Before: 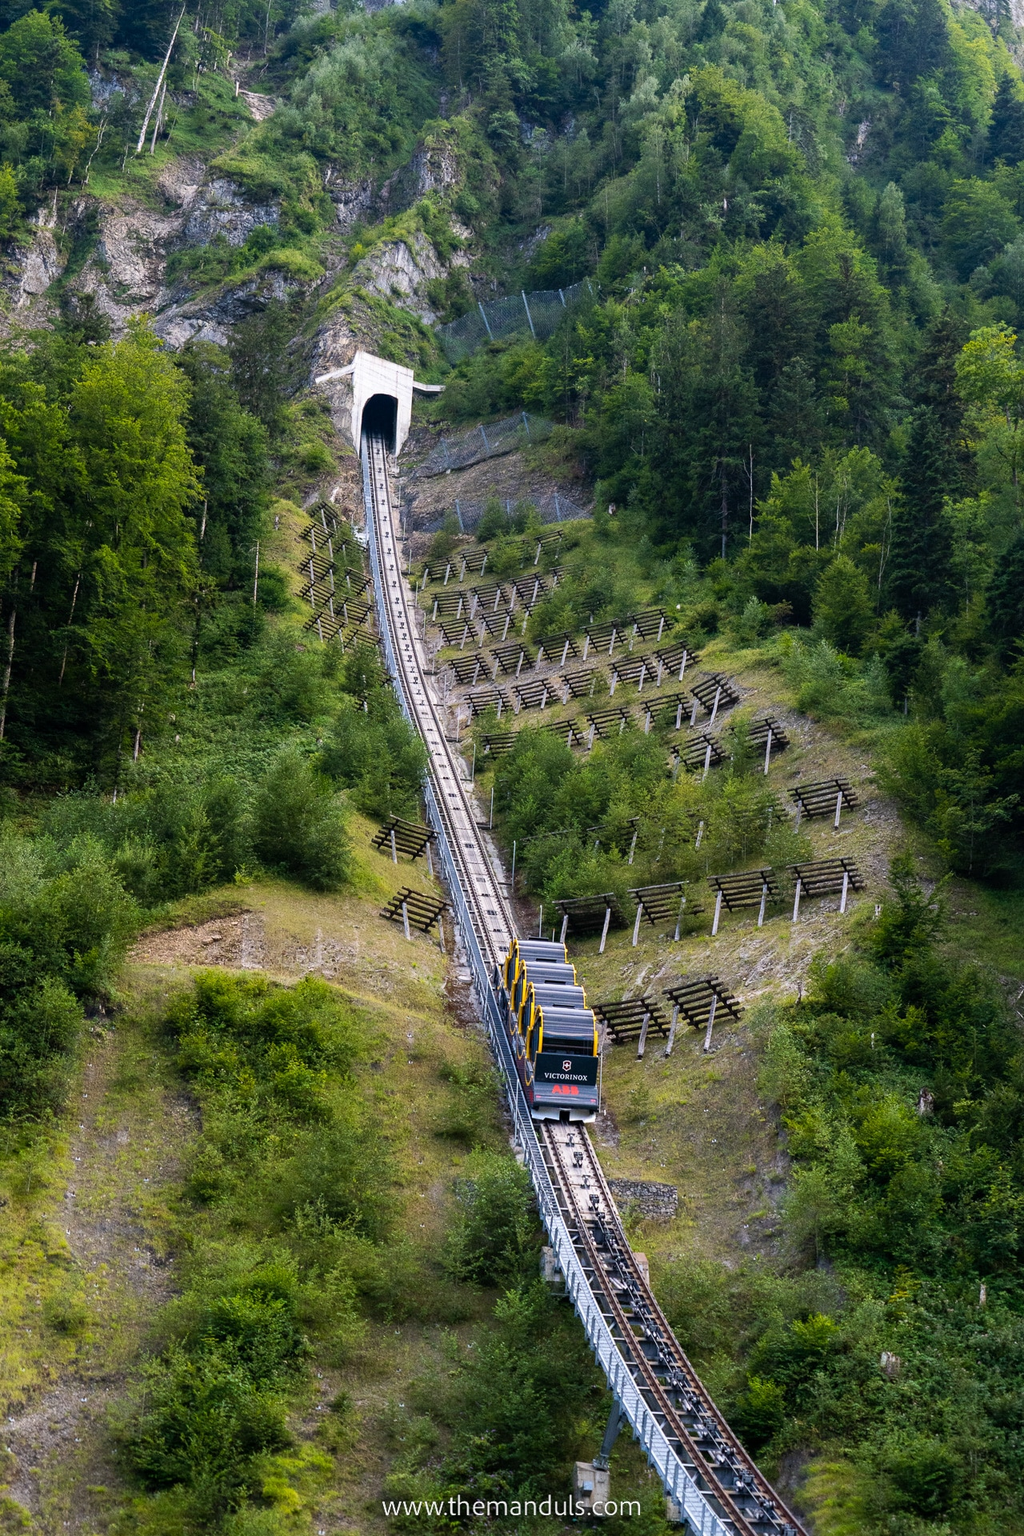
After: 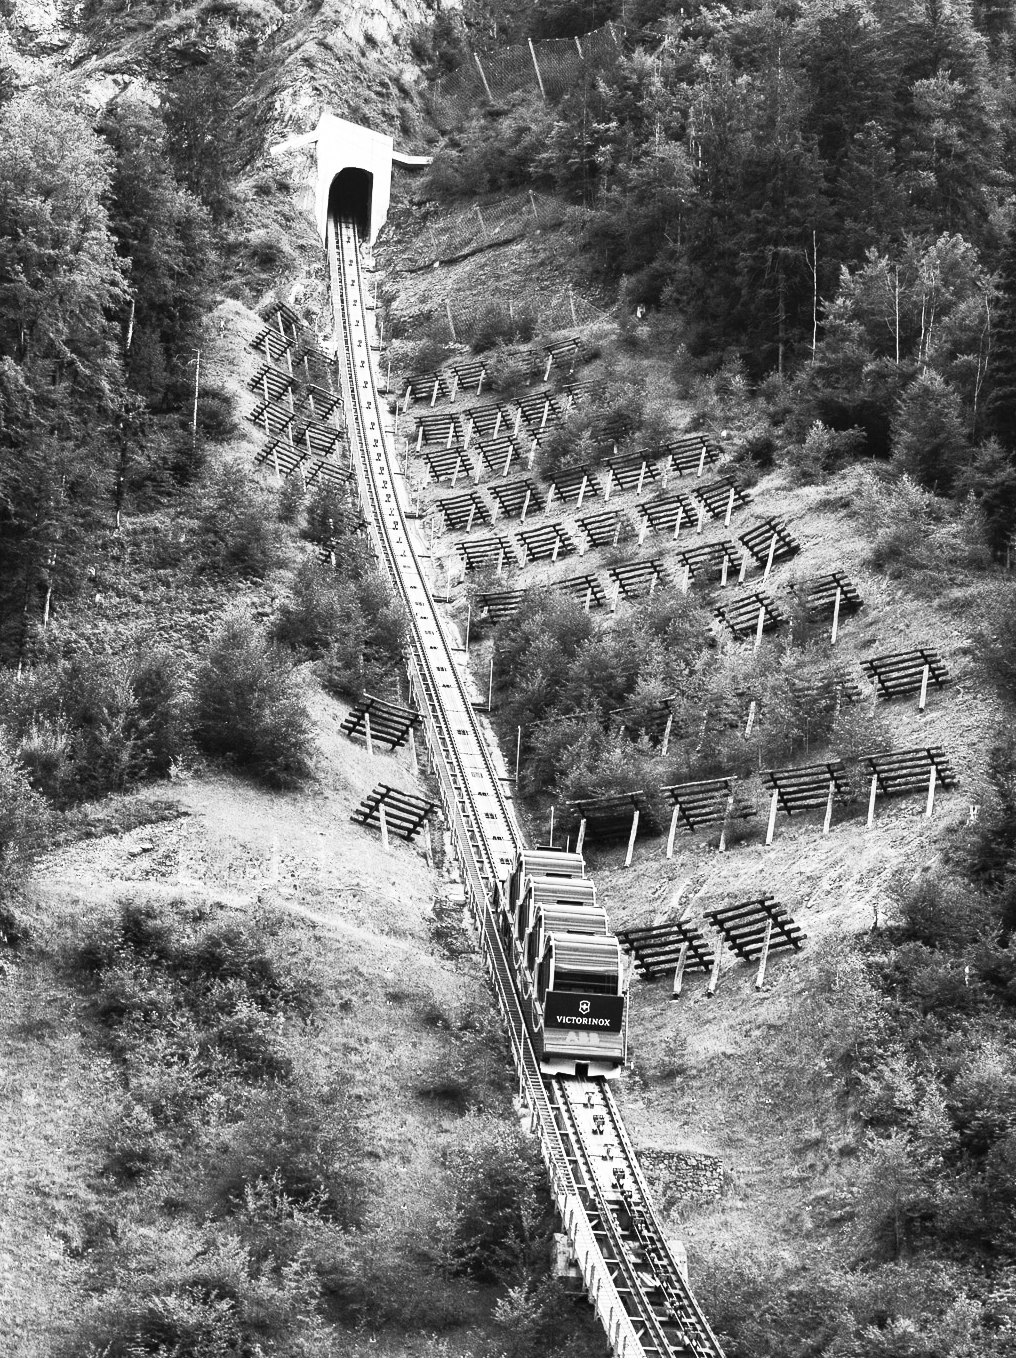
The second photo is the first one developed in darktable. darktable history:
contrast brightness saturation: contrast 0.53, brightness 0.47, saturation -1
white balance: red 0.983, blue 1.036
crop: left 9.712%, top 16.928%, right 10.845%, bottom 12.332%
